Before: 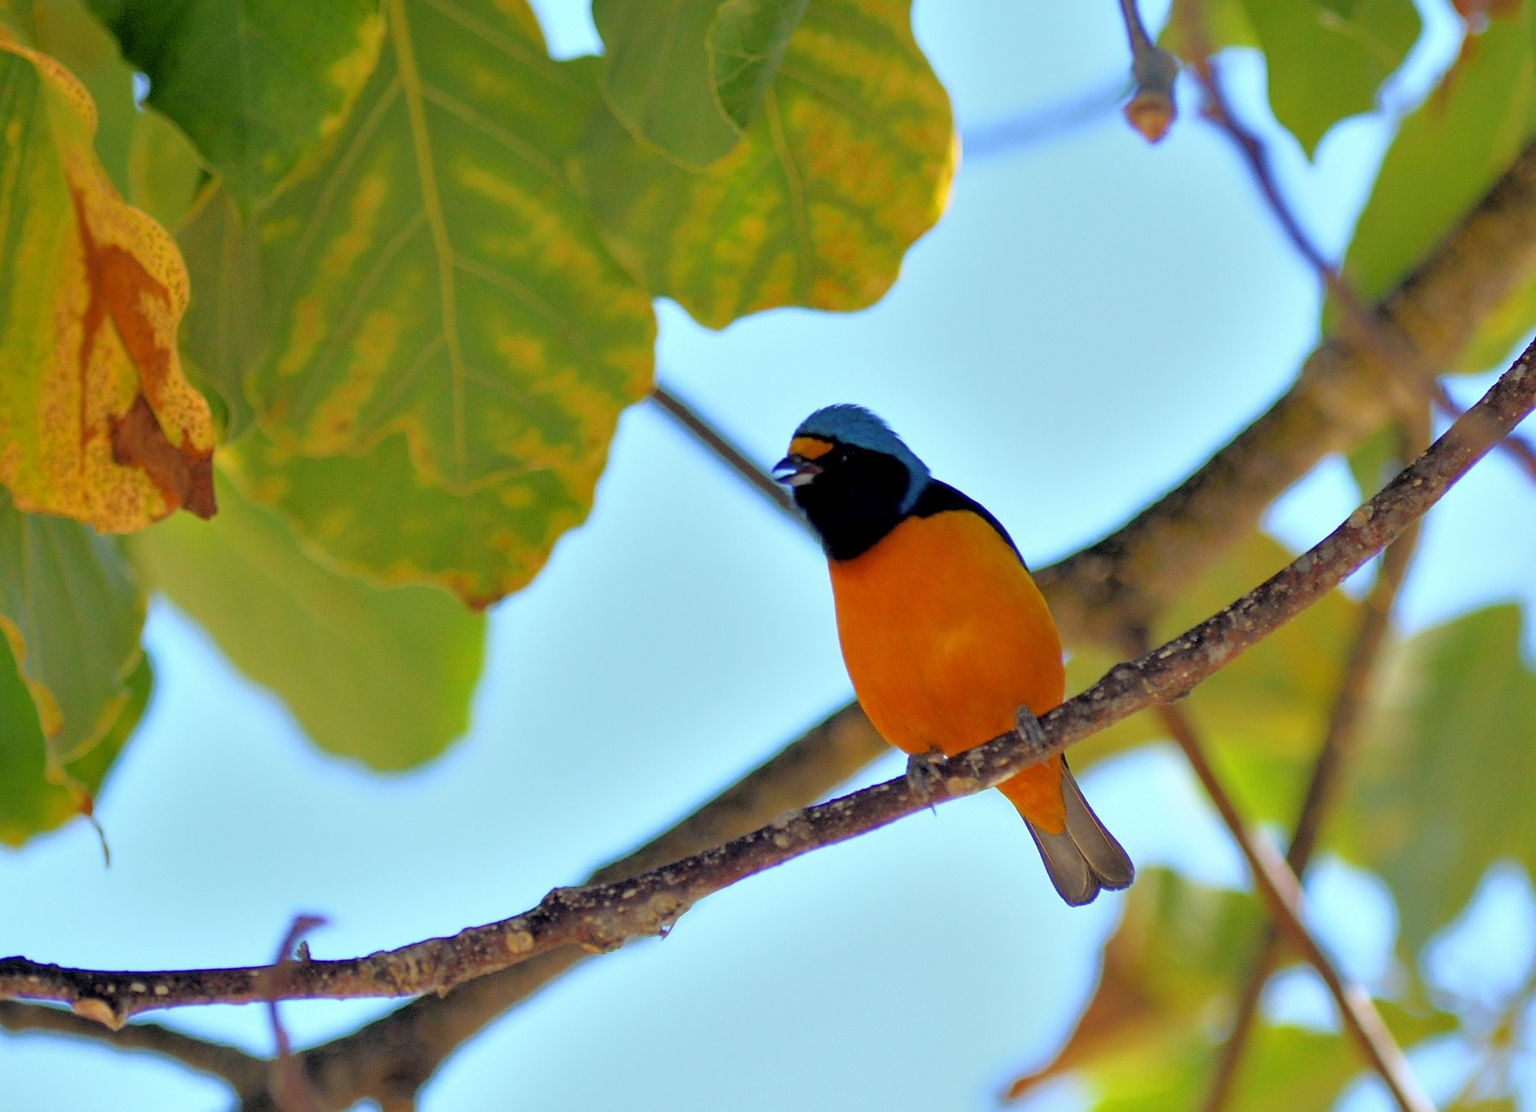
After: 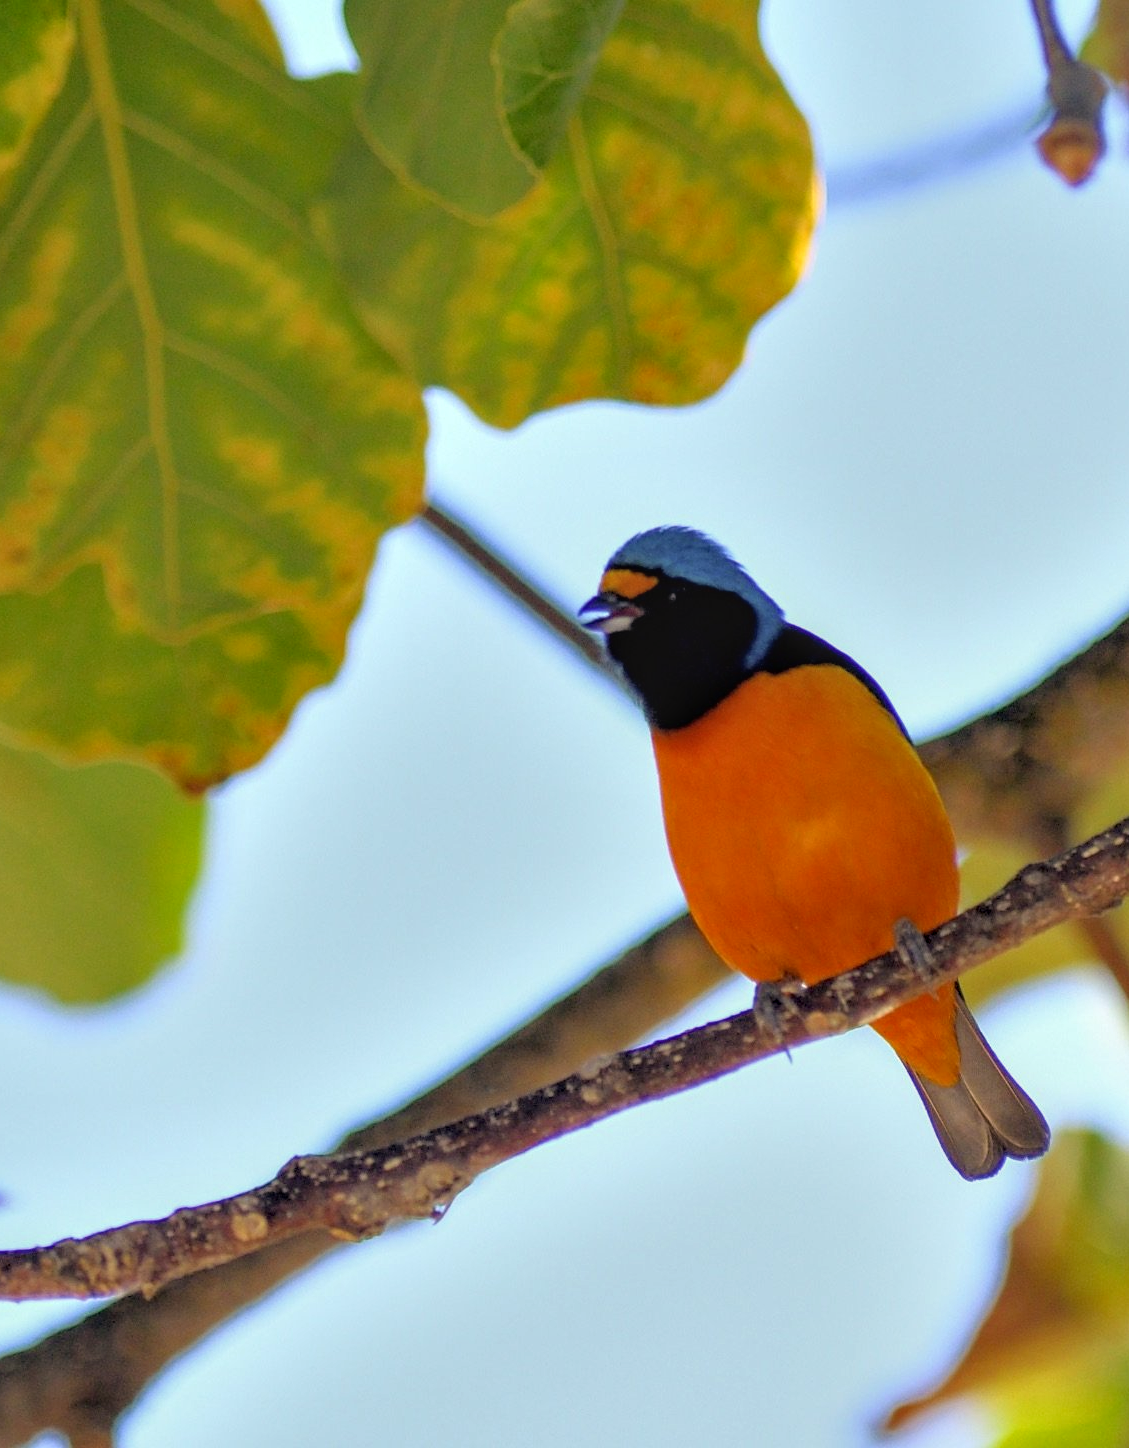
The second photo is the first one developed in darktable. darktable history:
crop: left 21.364%, right 22.184%
color correction: highlights a* 7.28, highlights b* 3.77
local contrast: on, module defaults
